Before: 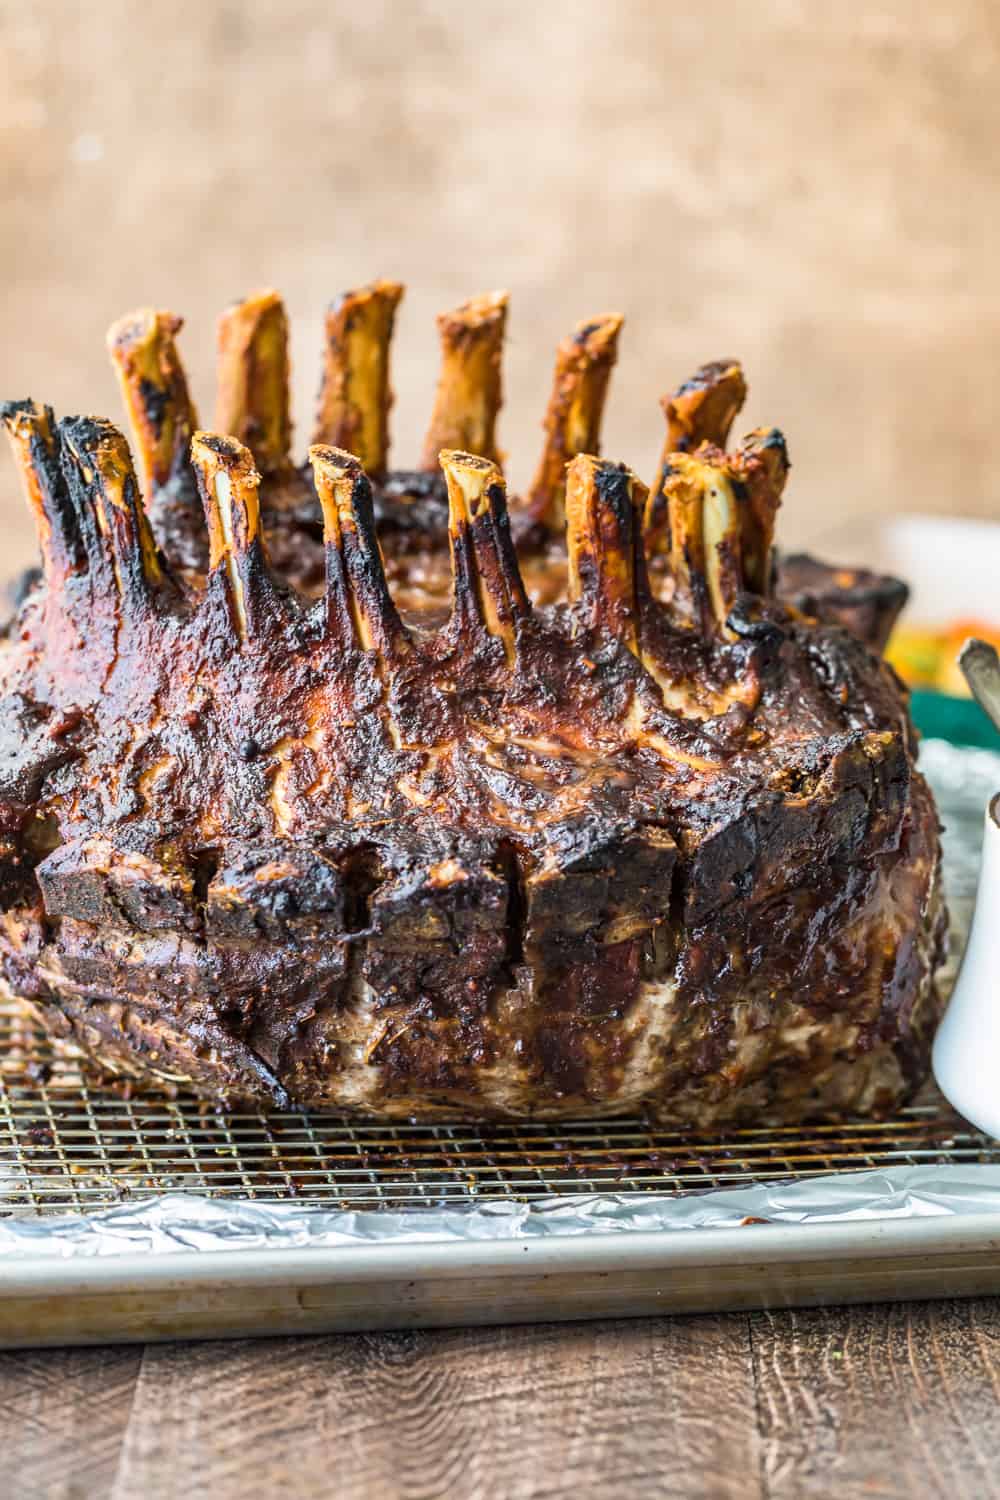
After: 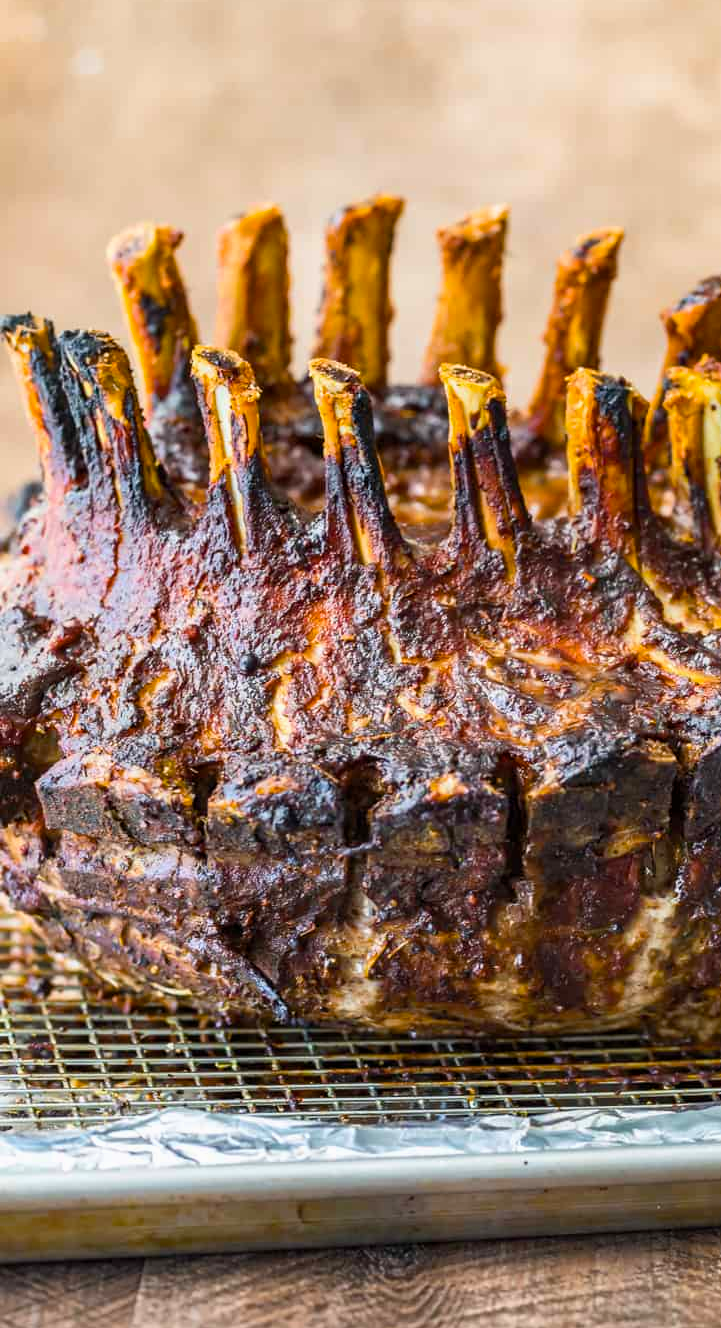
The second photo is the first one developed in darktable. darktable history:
color balance rgb: power › hue 328.43°, perceptual saturation grading › global saturation 30.237%
crop: top 5.766%, right 27.839%, bottom 5.694%
tone equalizer: -7 EV 0.216 EV, -6 EV 0.137 EV, -5 EV 0.081 EV, -4 EV 0.044 EV, -2 EV -0.03 EV, -1 EV -0.057 EV, +0 EV -0.05 EV, mask exposure compensation -0.508 EV
